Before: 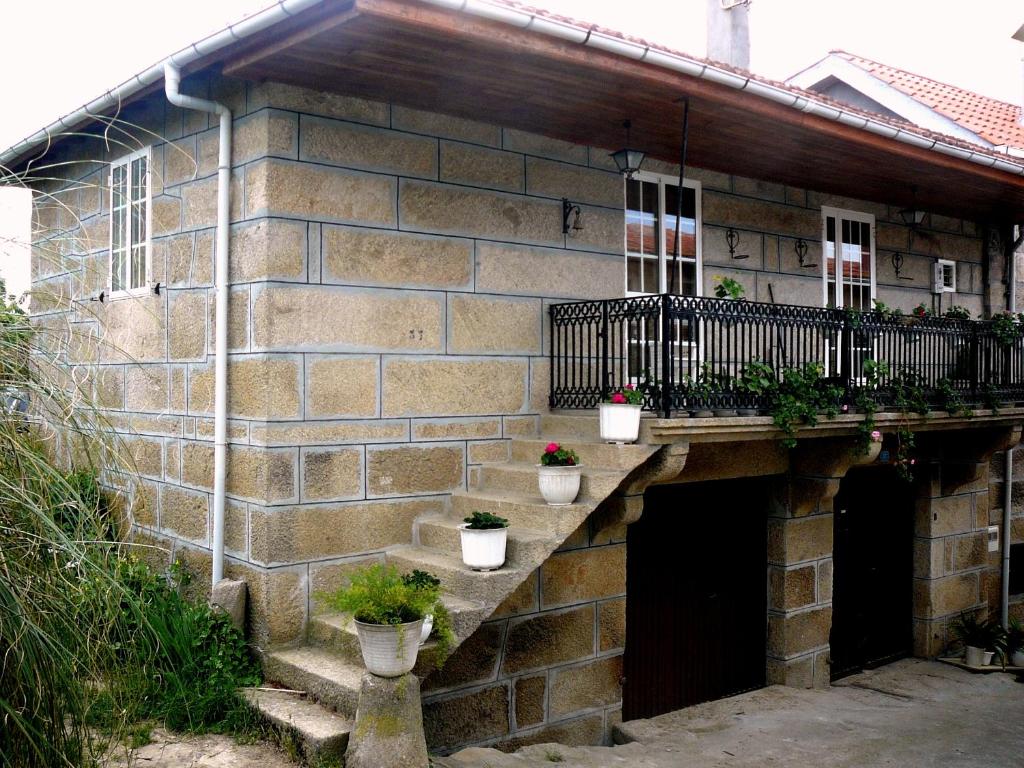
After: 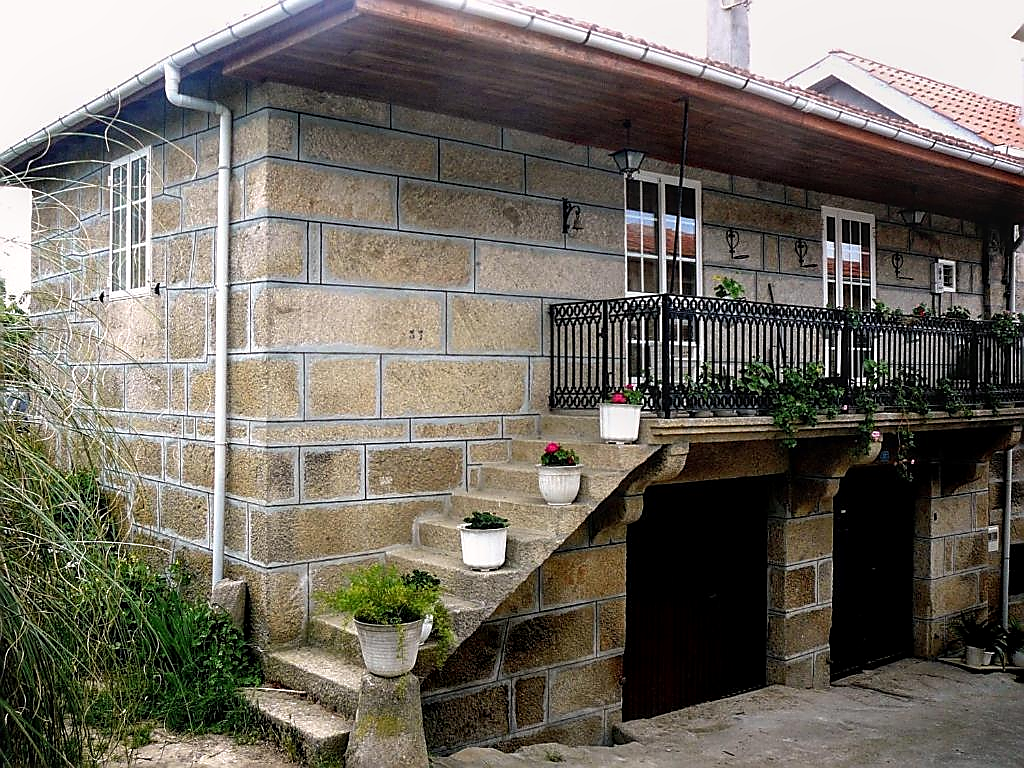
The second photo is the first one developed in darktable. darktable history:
local contrast: on, module defaults
sharpen: radius 1.4, amount 1.25, threshold 0.7
